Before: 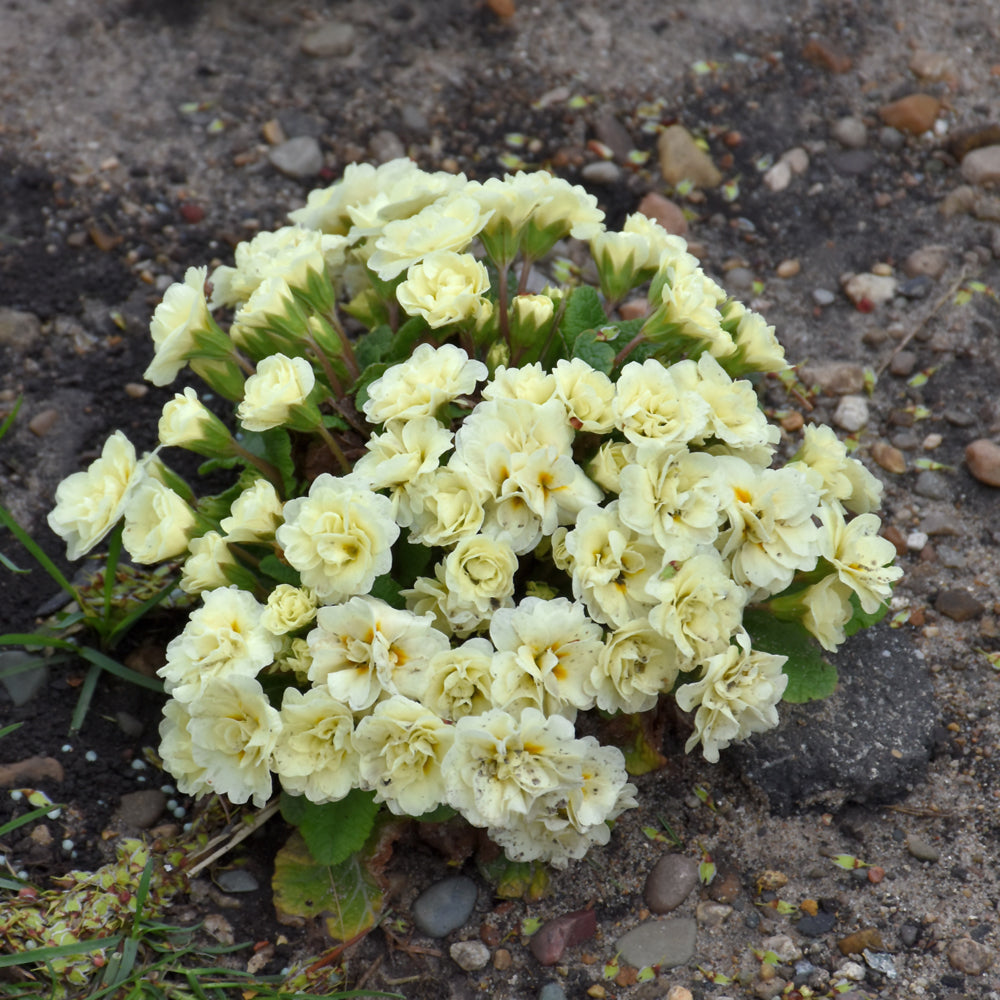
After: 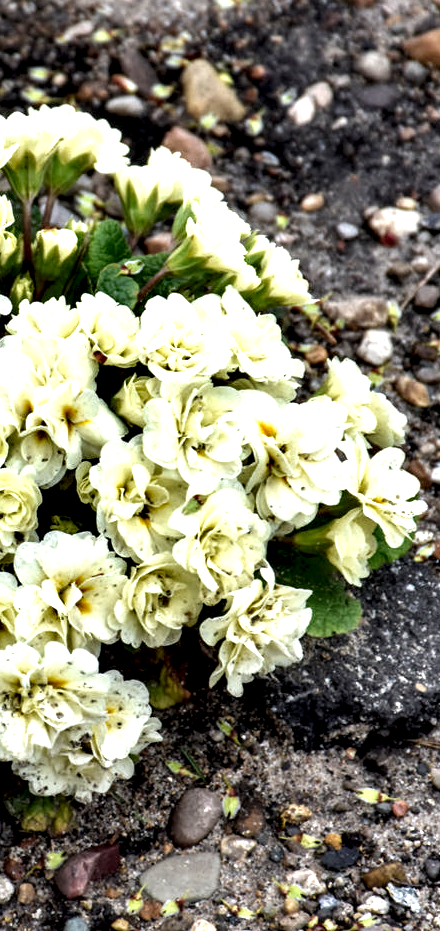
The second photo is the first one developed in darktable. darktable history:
exposure: black level correction 0, exposure 0.6 EV, compensate highlight preservation false
velvia: strength 15%
crop: left 47.628%, top 6.643%, right 7.874%
local contrast: shadows 185%, detail 225%
